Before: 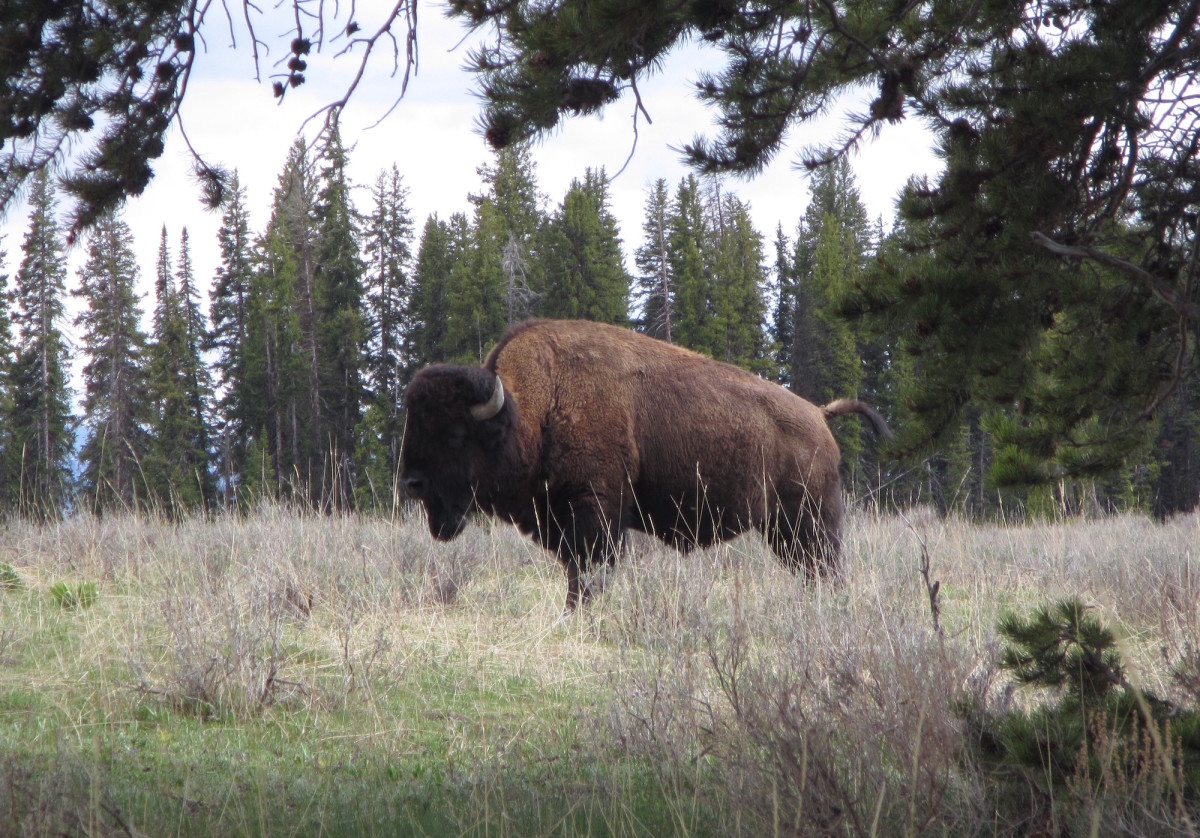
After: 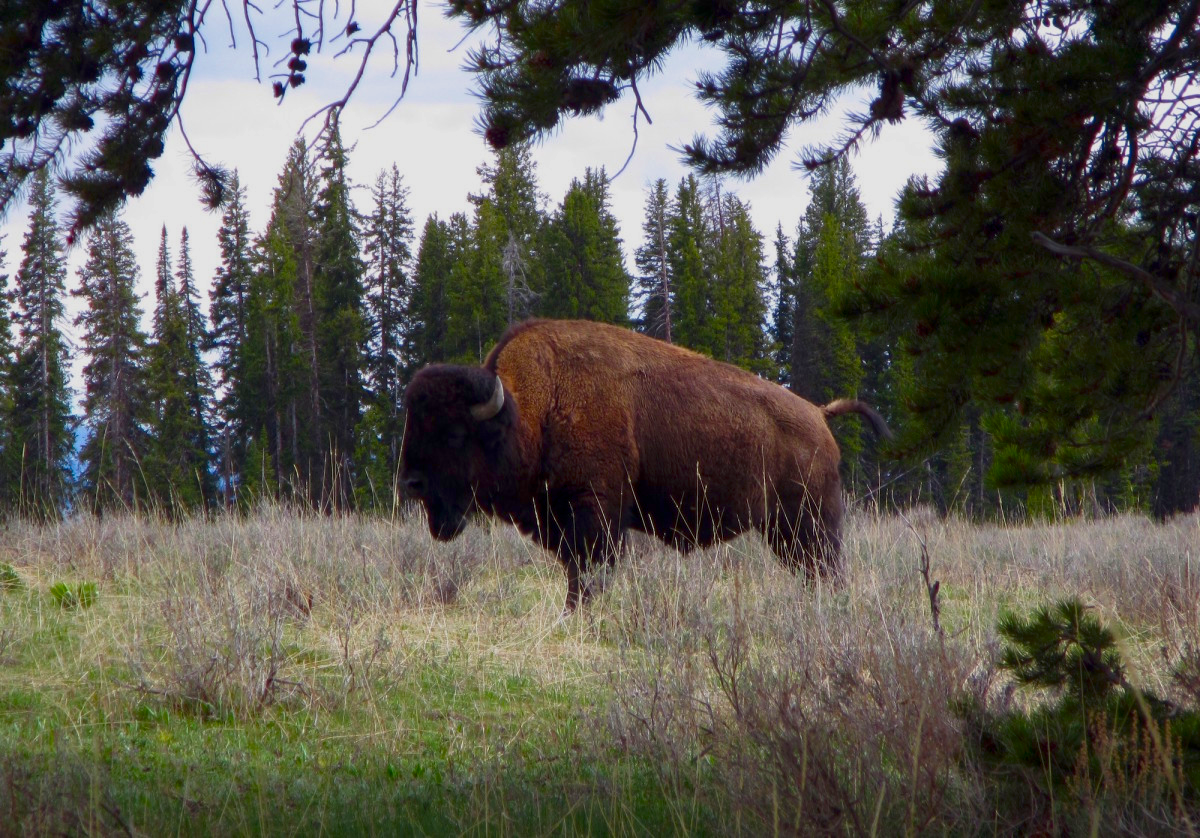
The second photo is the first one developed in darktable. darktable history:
contrast brightness saturation: brightness -0.205, saturation 0.085
color balance rgb: global offset › luminance -0.474%, linear chroma grading › global chroma 15.507%, perceptual saturation grading › global saturation 24.958%, contrast -10.271%
